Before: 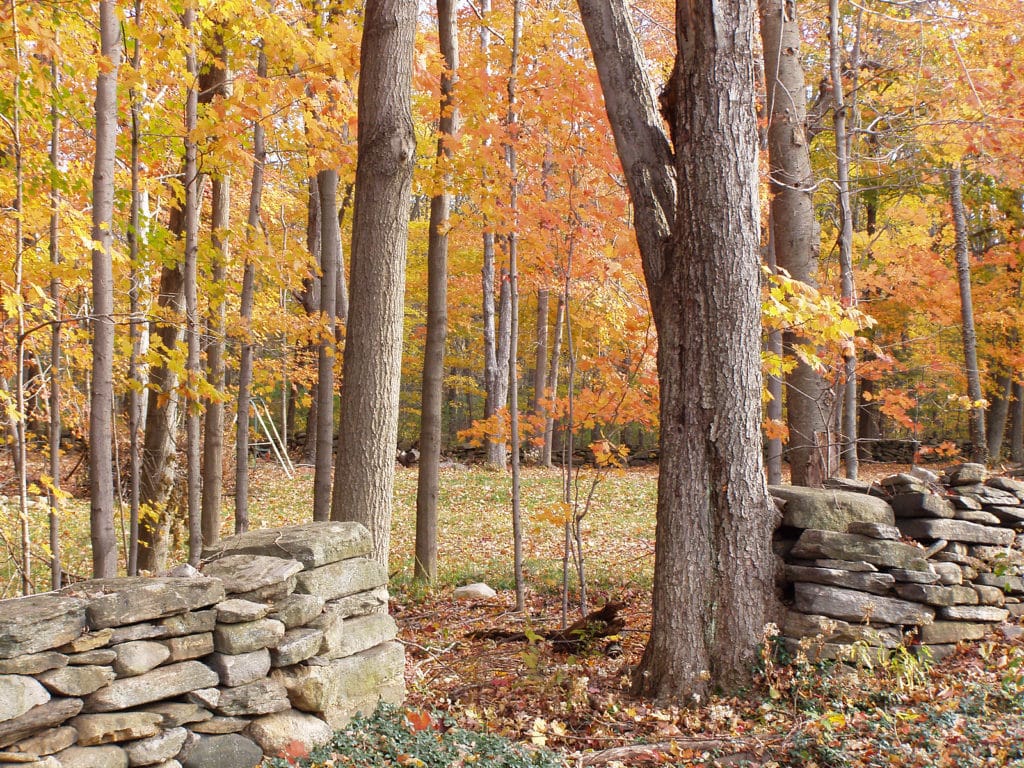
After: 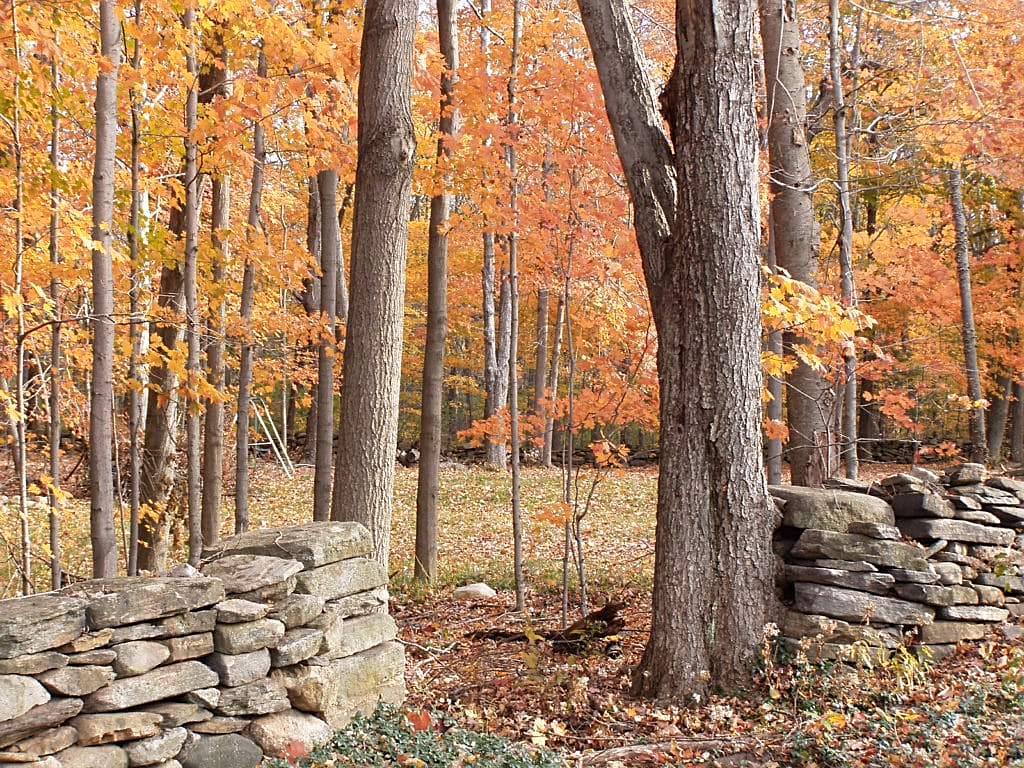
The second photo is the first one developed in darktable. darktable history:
color zones: curves: ch1 [(0, 0.455) (0.063, 0.455) (0.286, 0.495) (0.429, 0.5) (0.571, 0.5) (0.714, 0.5) (0.857, 0.5) (1, 0.455)]; ch2 [(0, 0.532) (0.063, 0.521) (0.233, 0.447) (0.429, 0.489) (0.571, 0.5) (0.714, 0.5) (0.857, 0.5) (1, 0.532)]
sharpen: on, module defaults
